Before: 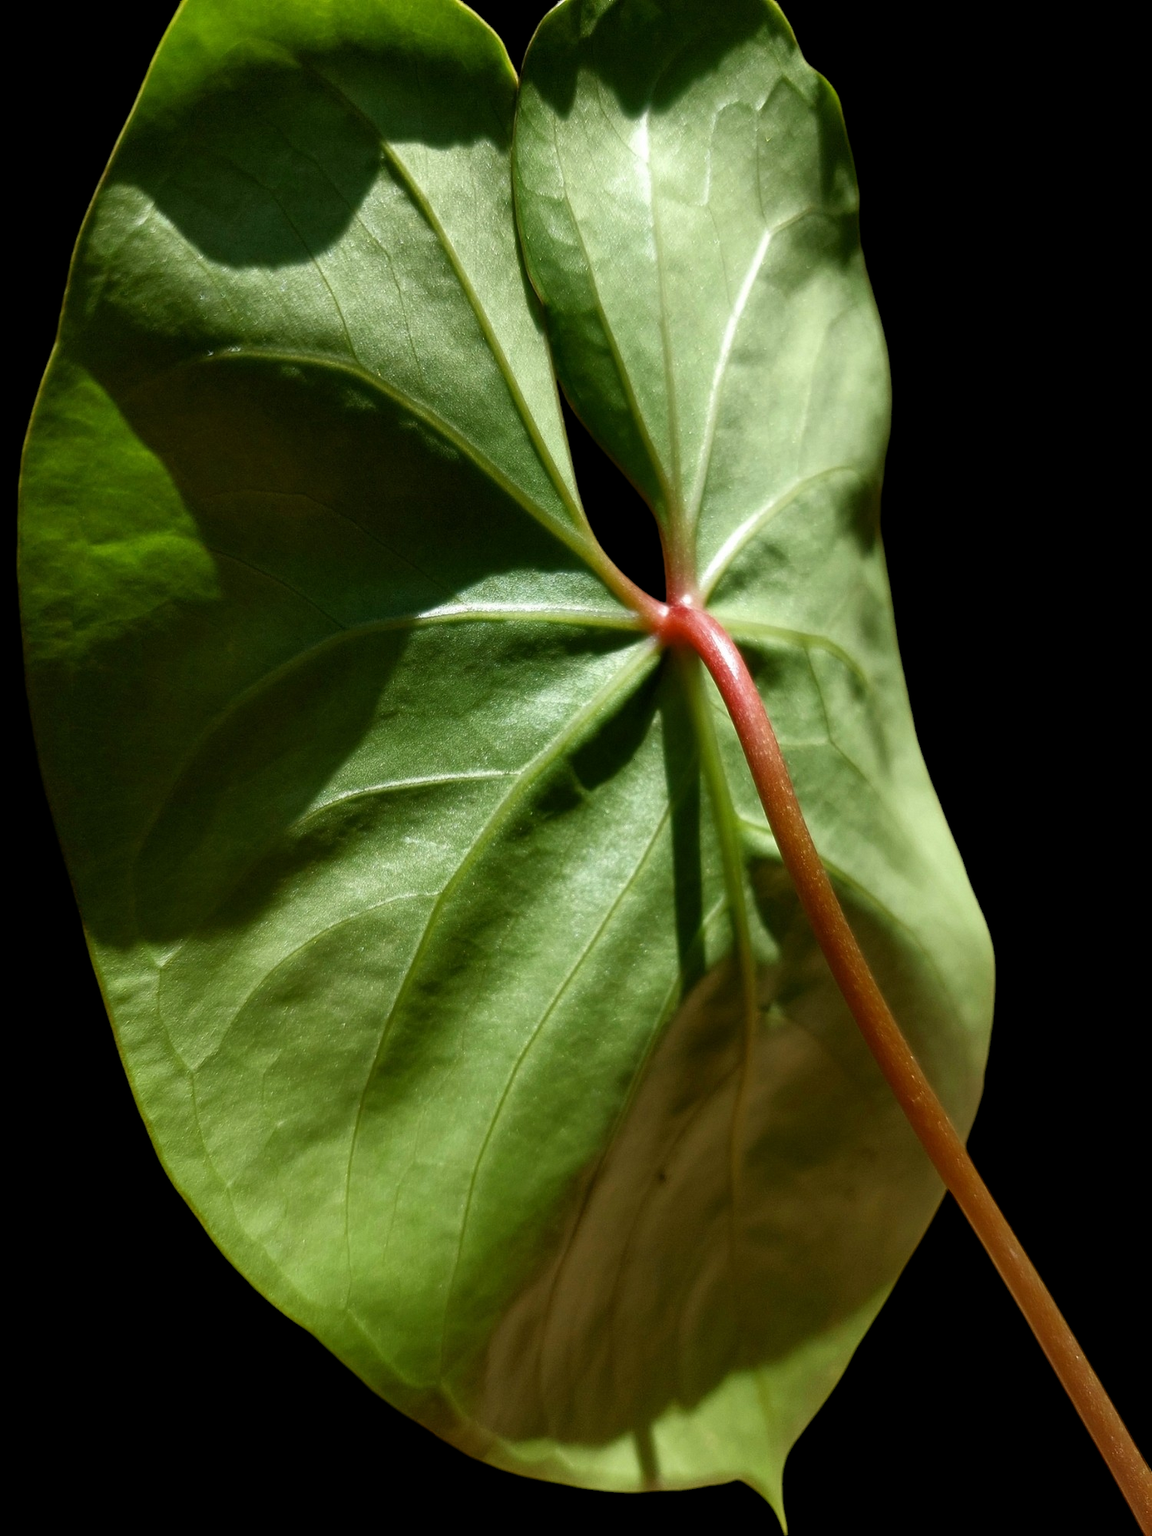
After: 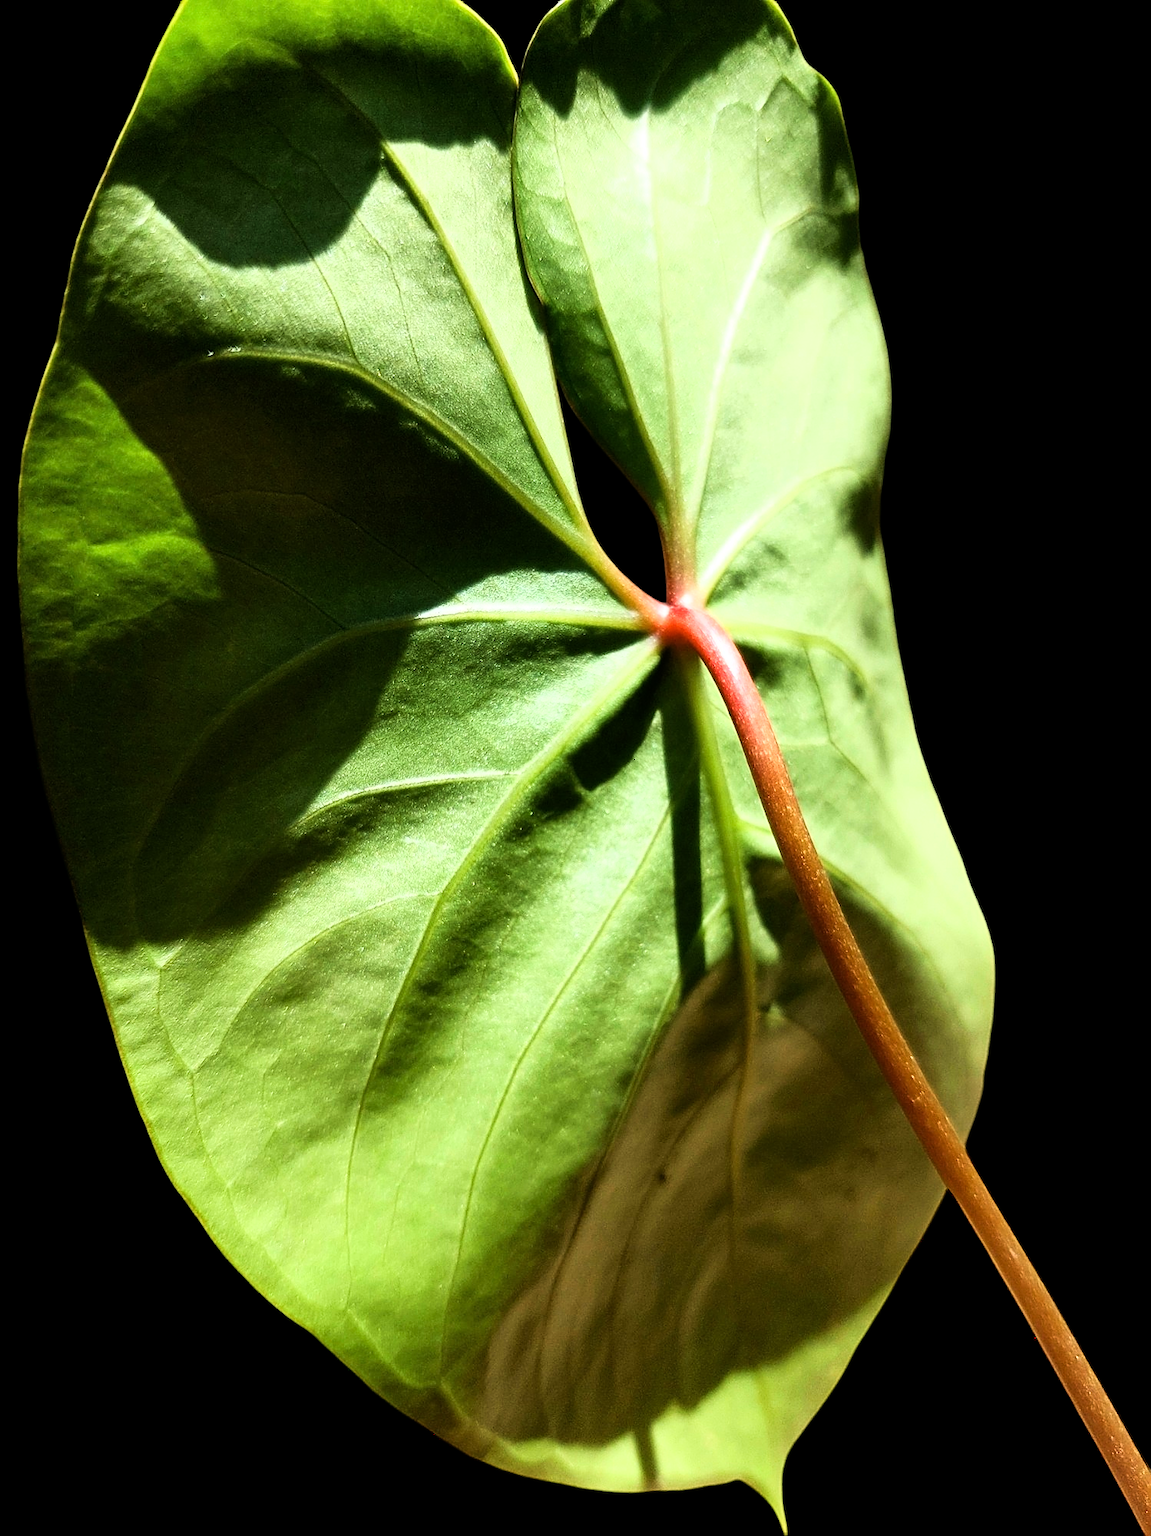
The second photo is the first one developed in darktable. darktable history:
sharpen: on, module defaults
base curve: curves: ch0 [(0, 0) (0.007, 0.004) (0.027, 0.03) (0.046, 0.07) (0.207, 0.54) (0.442, 0.872) (0.673, 0.972) (1, 1)]
